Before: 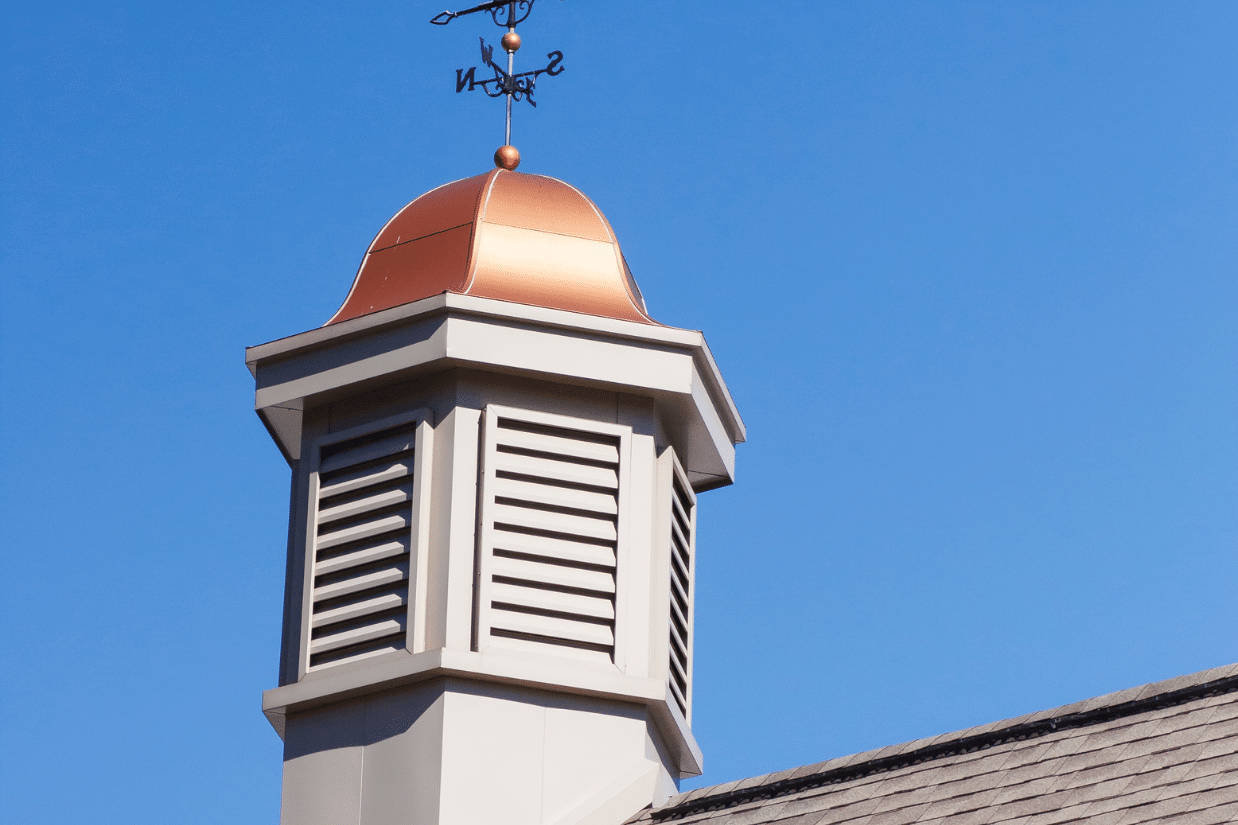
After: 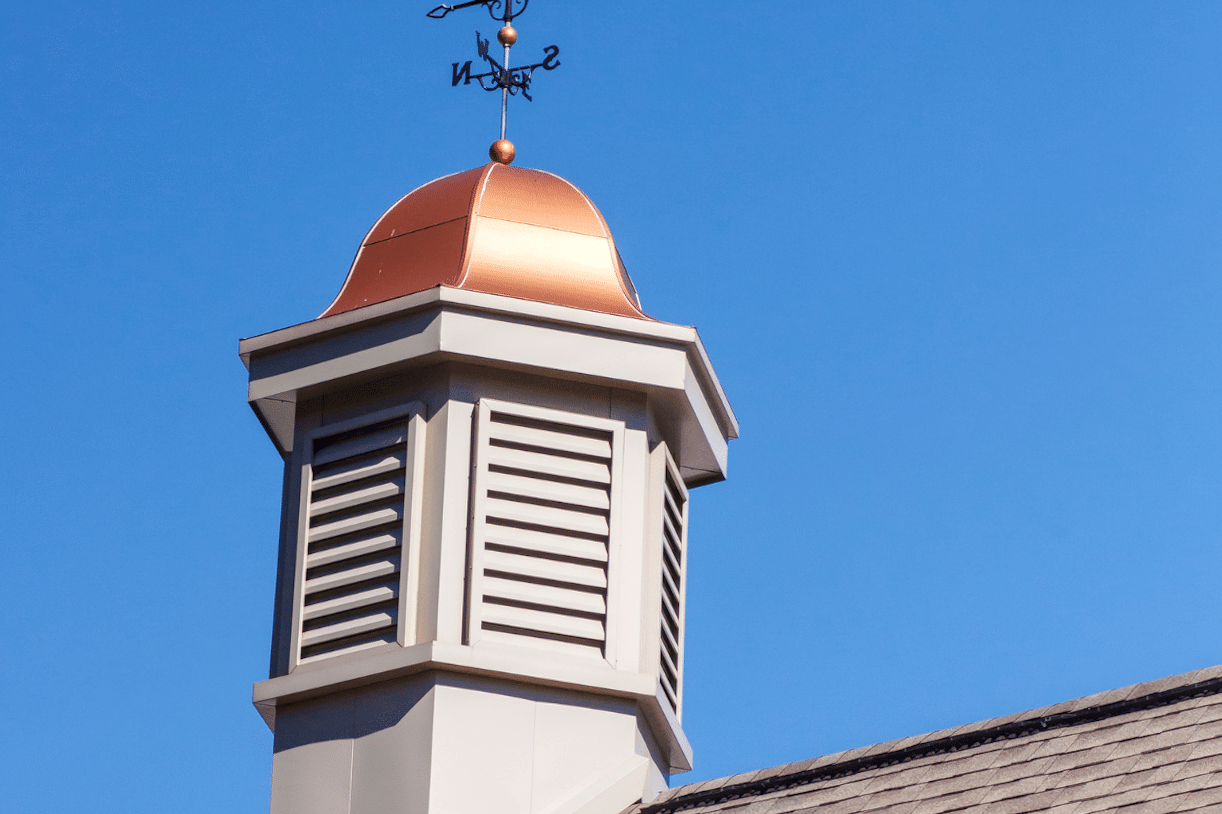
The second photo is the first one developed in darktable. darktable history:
velvia: on, module defaults
local contrast: on, module defaults
crop and rotate: angle -0.5°
